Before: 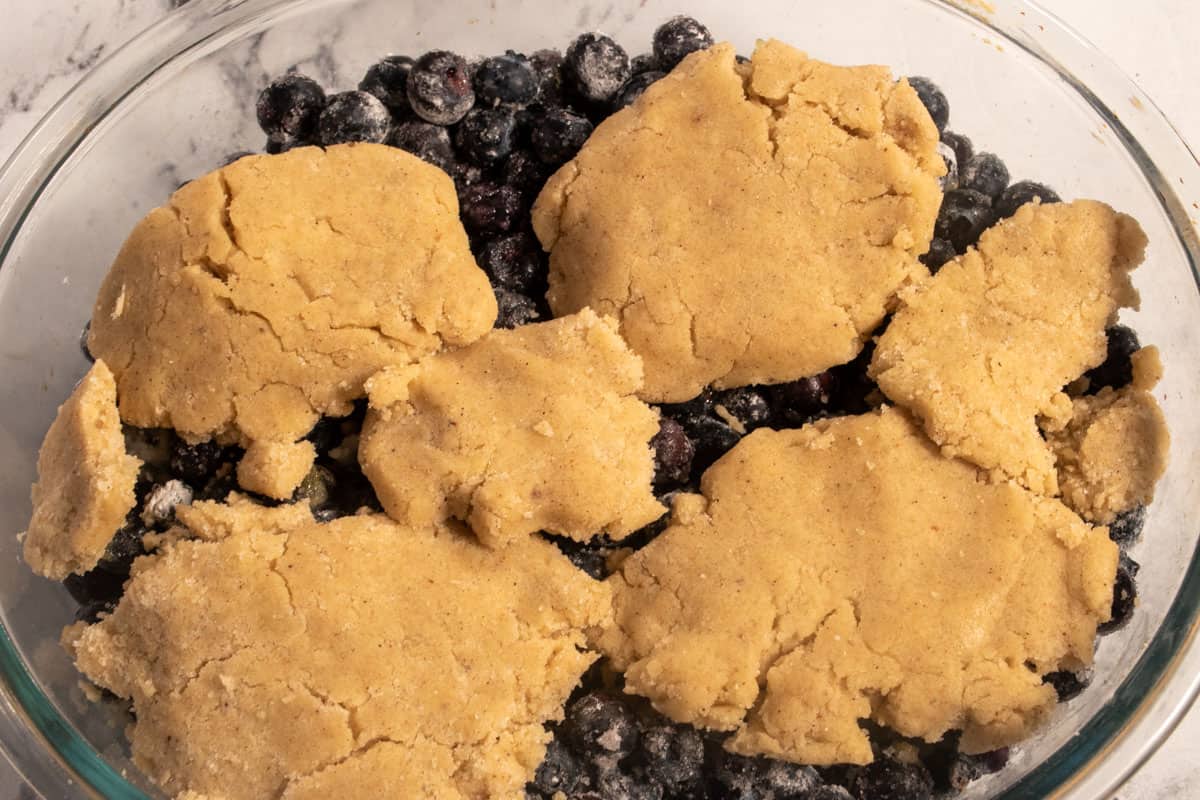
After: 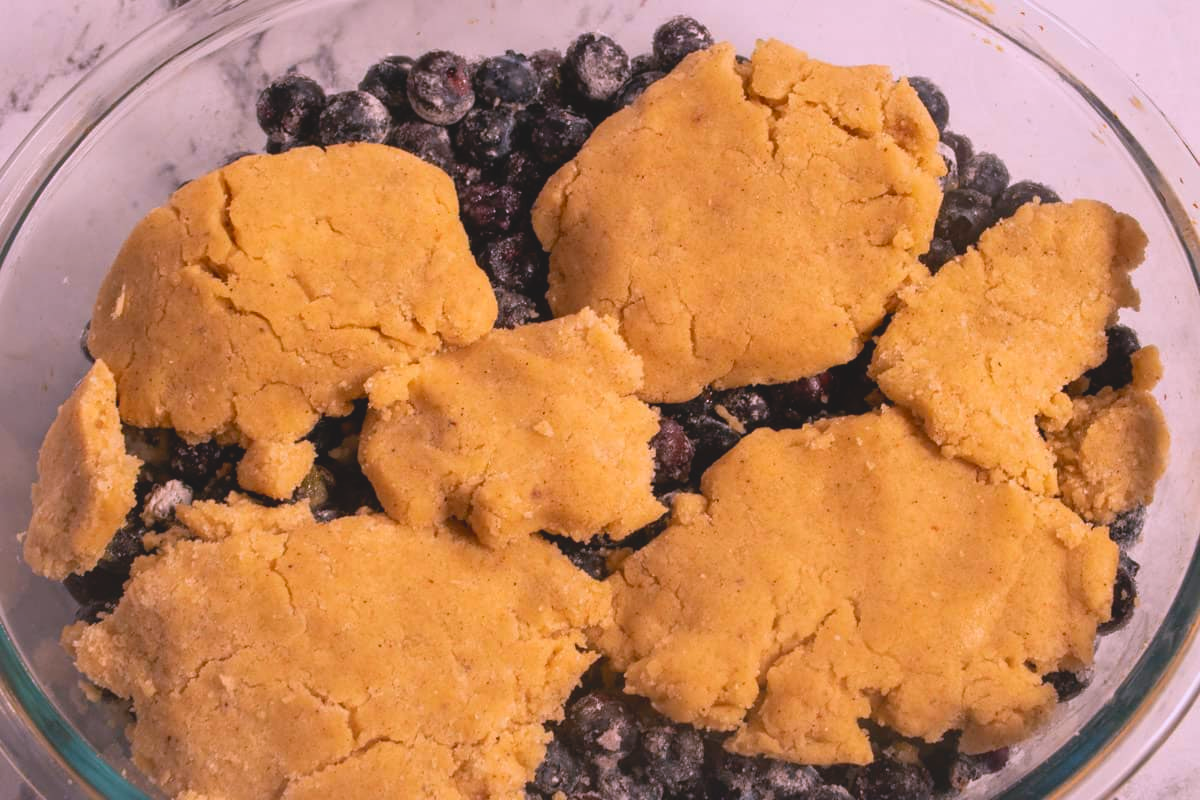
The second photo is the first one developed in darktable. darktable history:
shadows and highlights: shadows 37.27, highlights -28.18, soften with gaussian
white balance: red 1.066, blue 1.119
contrast brightness saturation: contrast -0.19, saturation 0.19
